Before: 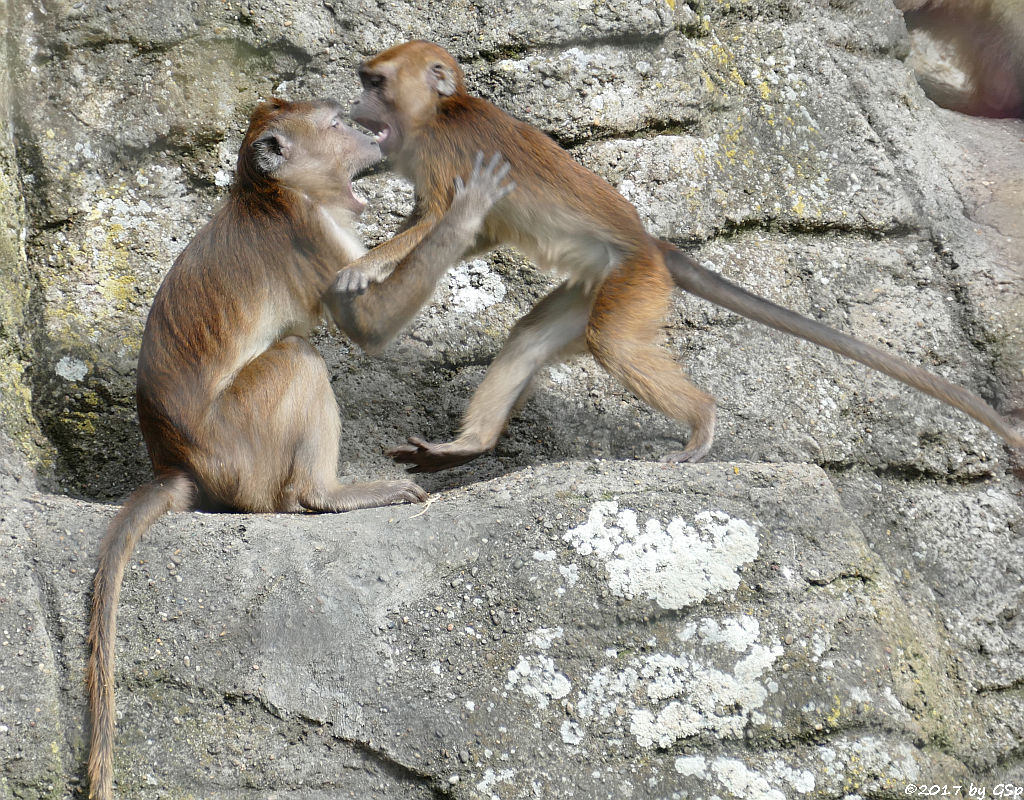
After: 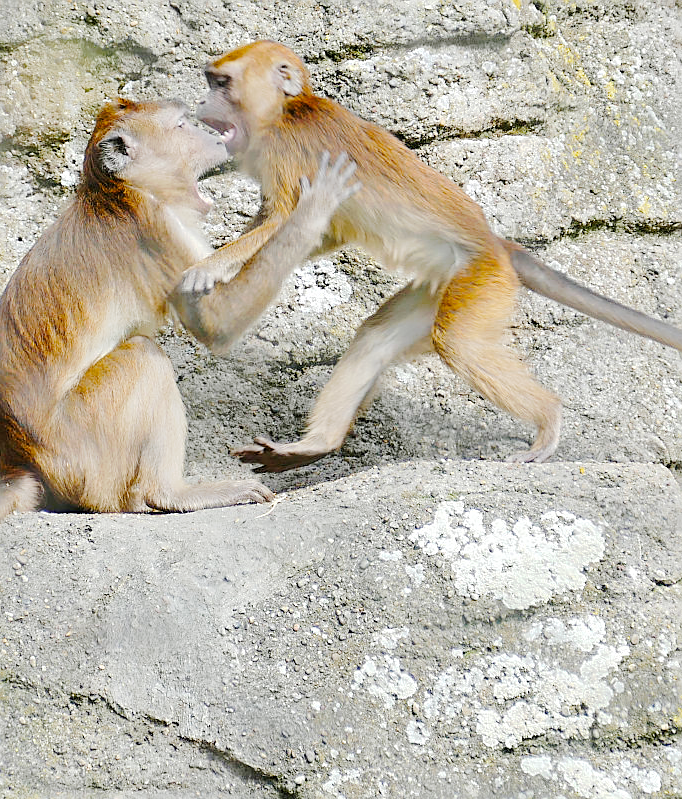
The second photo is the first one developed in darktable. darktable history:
sharpen: on, module defaults
tone curve: curves: ch0 [(0, 0) (0.003, 0.021) (0.011, 0.033) (0.025, 0.059) (0.044, 0.097) (0.069, 0.141) (0.1, 0.186) (0.136, 0.237) (0.177, 0.298) (0.224, 0.378) (0.277, 0.47) (0.335, 0.542) (0.399, 0.605) (0.468, 0.678) (0.543, 0.724) (0.623, 0.787) (0.709, 0.829) (0.801, 0.875) (0.898, 0.912) (1, 1)], preserve colors none
crop and rotate: left 15.055%, right 18.278%
color balance rgb: perceptual saturation grading › global saturation 40%, global vibrance 15%
